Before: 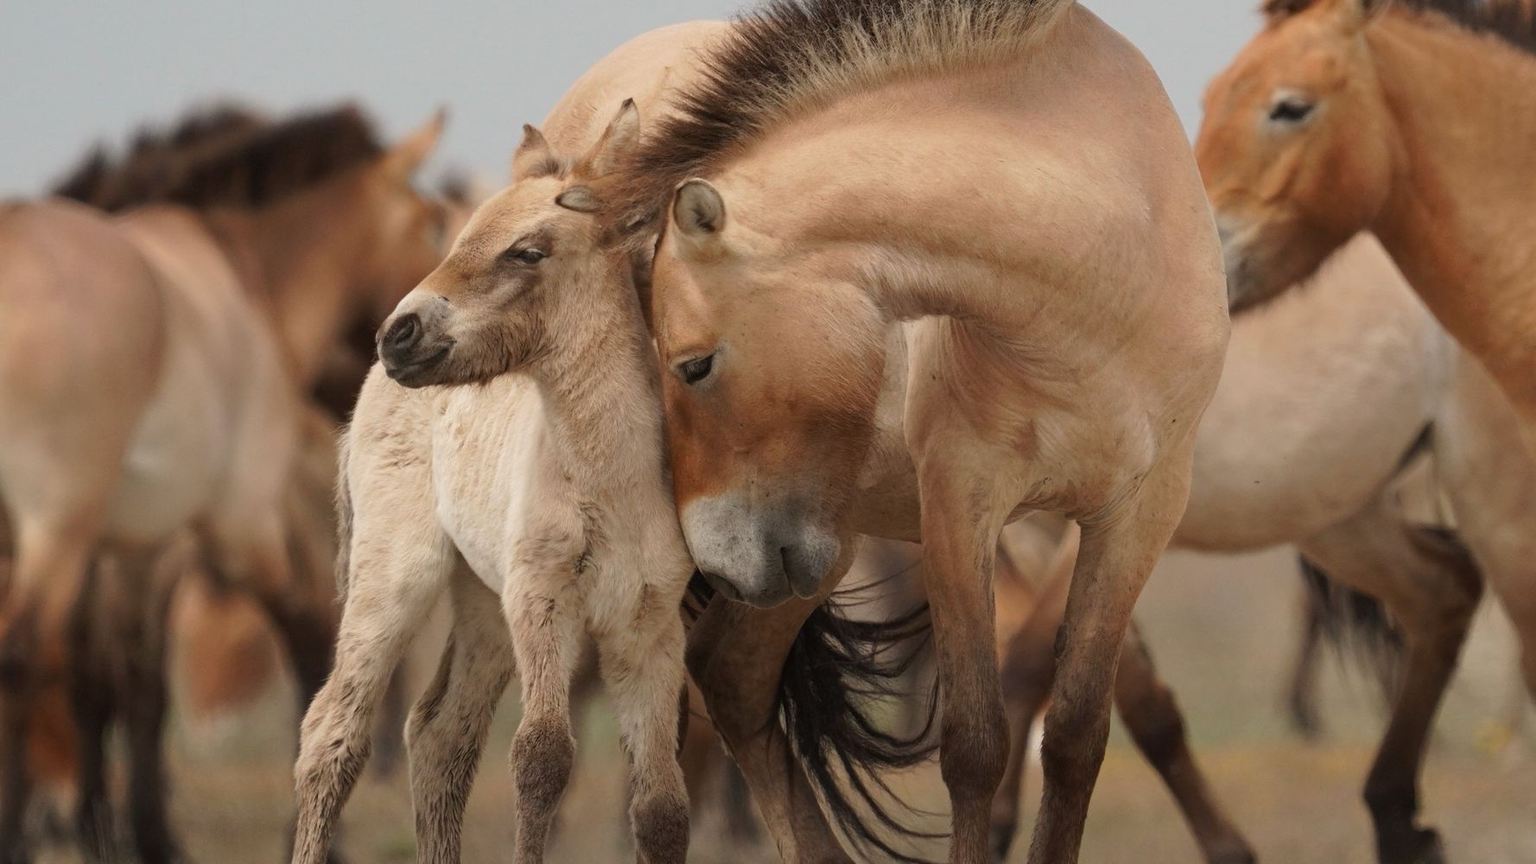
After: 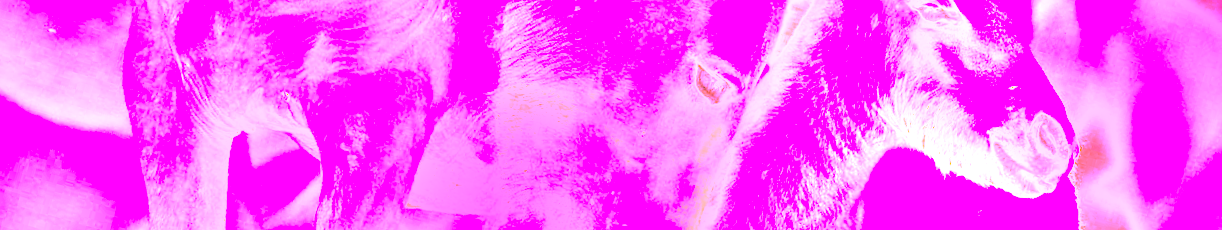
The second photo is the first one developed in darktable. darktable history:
crop and rotate: angle 16.12°, top 30.835%, bottom 35.653%
local contrast: detail 130%
white balance: red 8, blue 8
